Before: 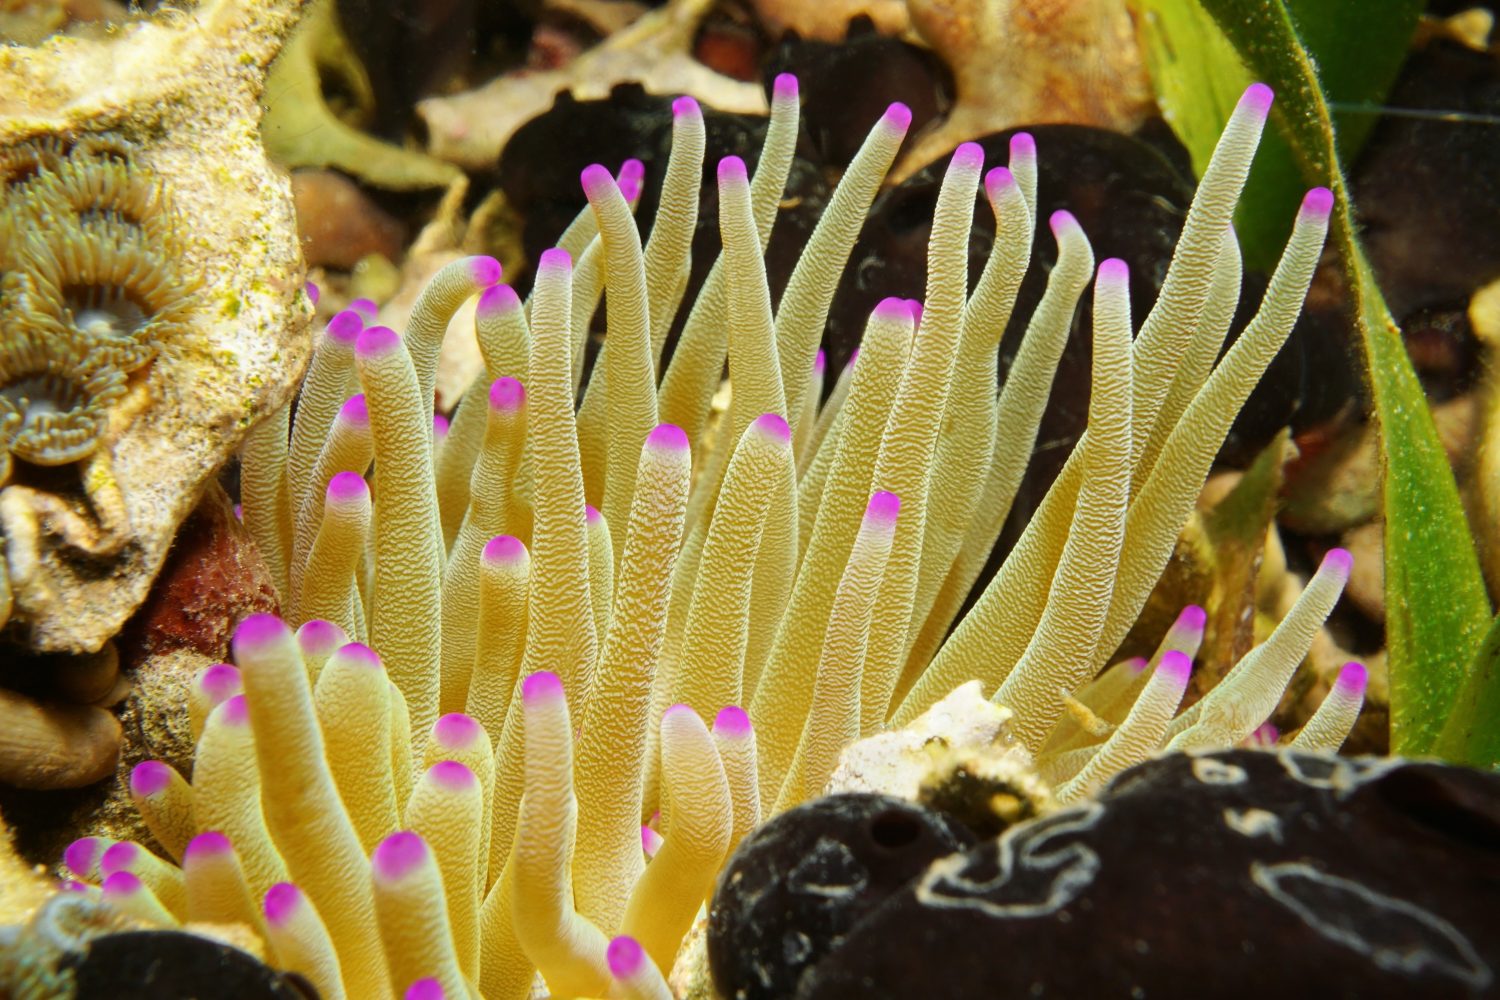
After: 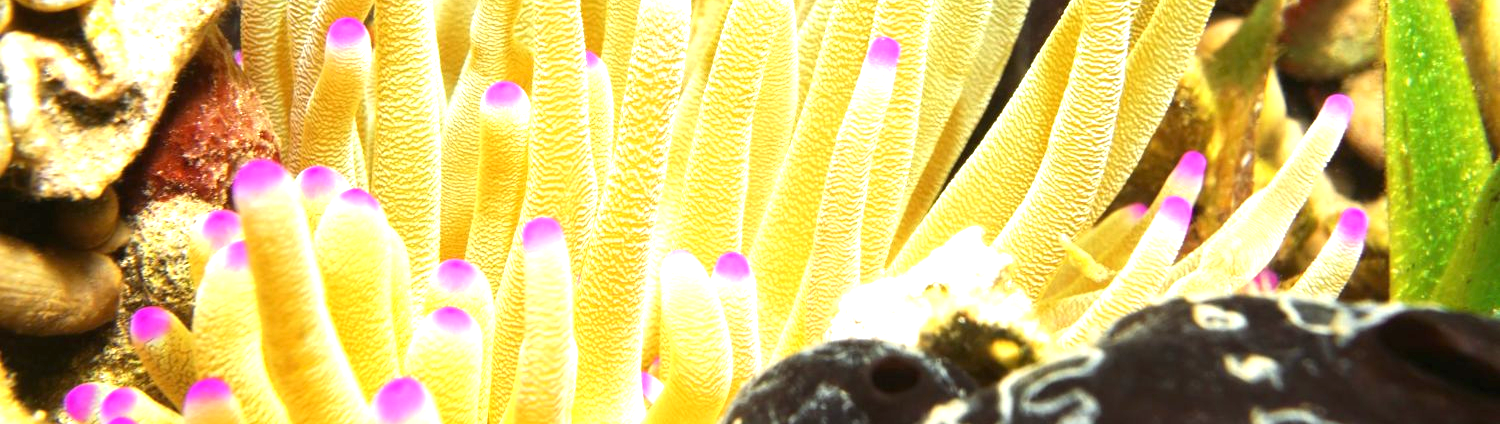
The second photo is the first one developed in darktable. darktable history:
tone equalizer: on, module defaults
exposure: black level correction 0, exposure 1.386 EV, compensate exposure bias true, compensate highlight preservation false
crop: top 45.41%, bottom 12.162%
